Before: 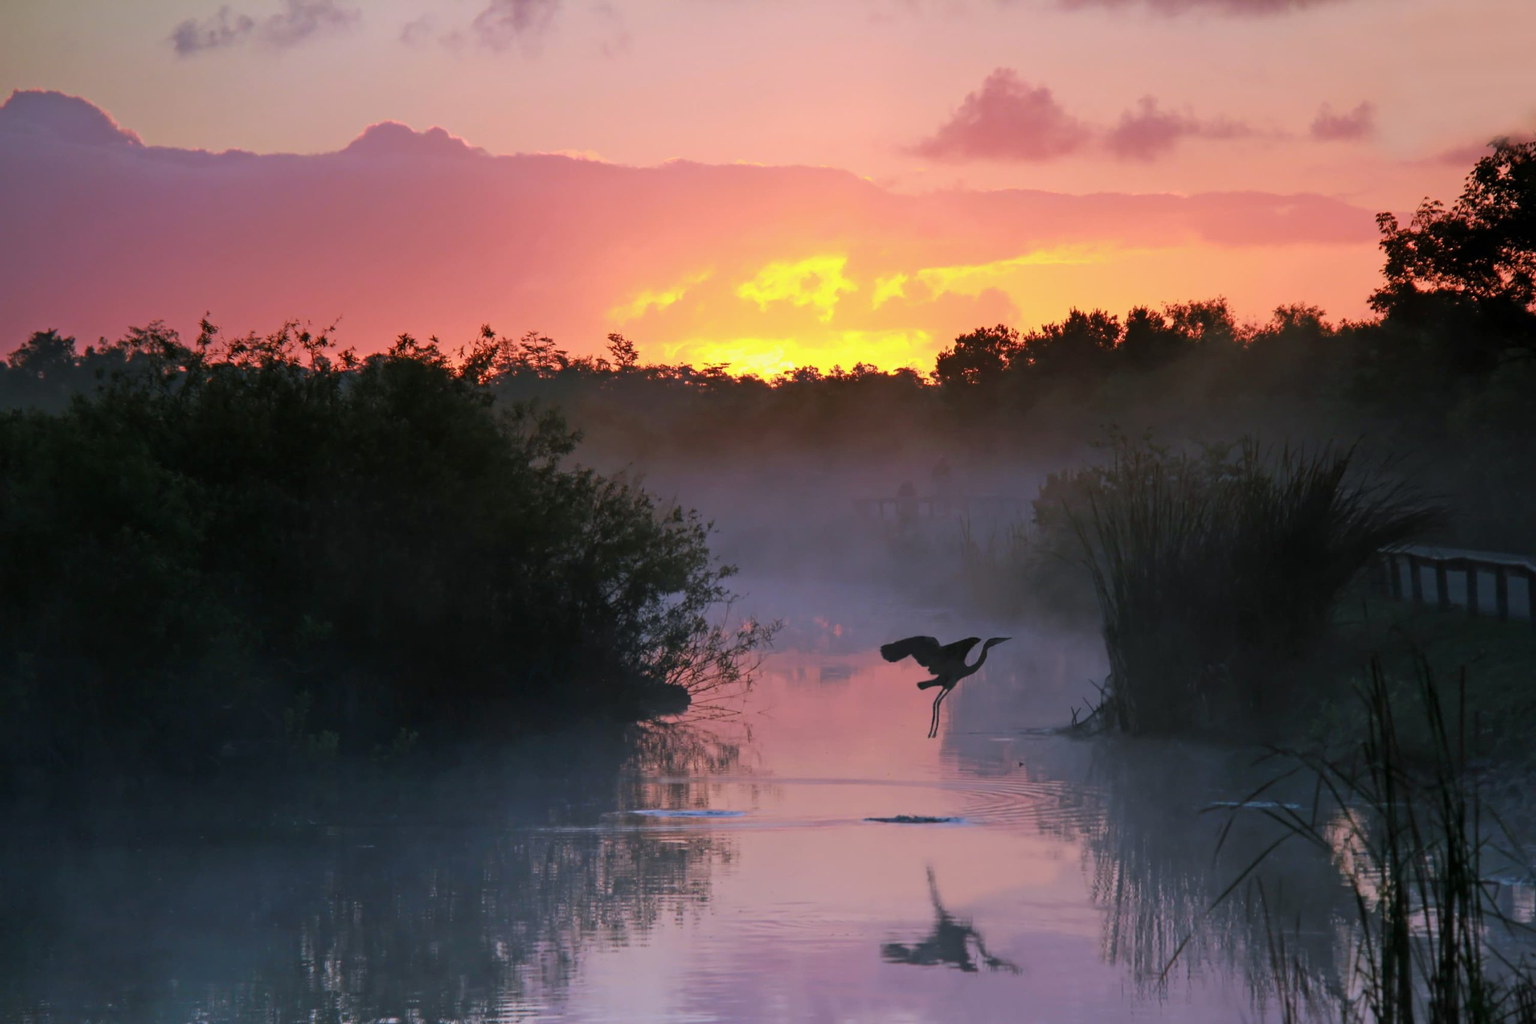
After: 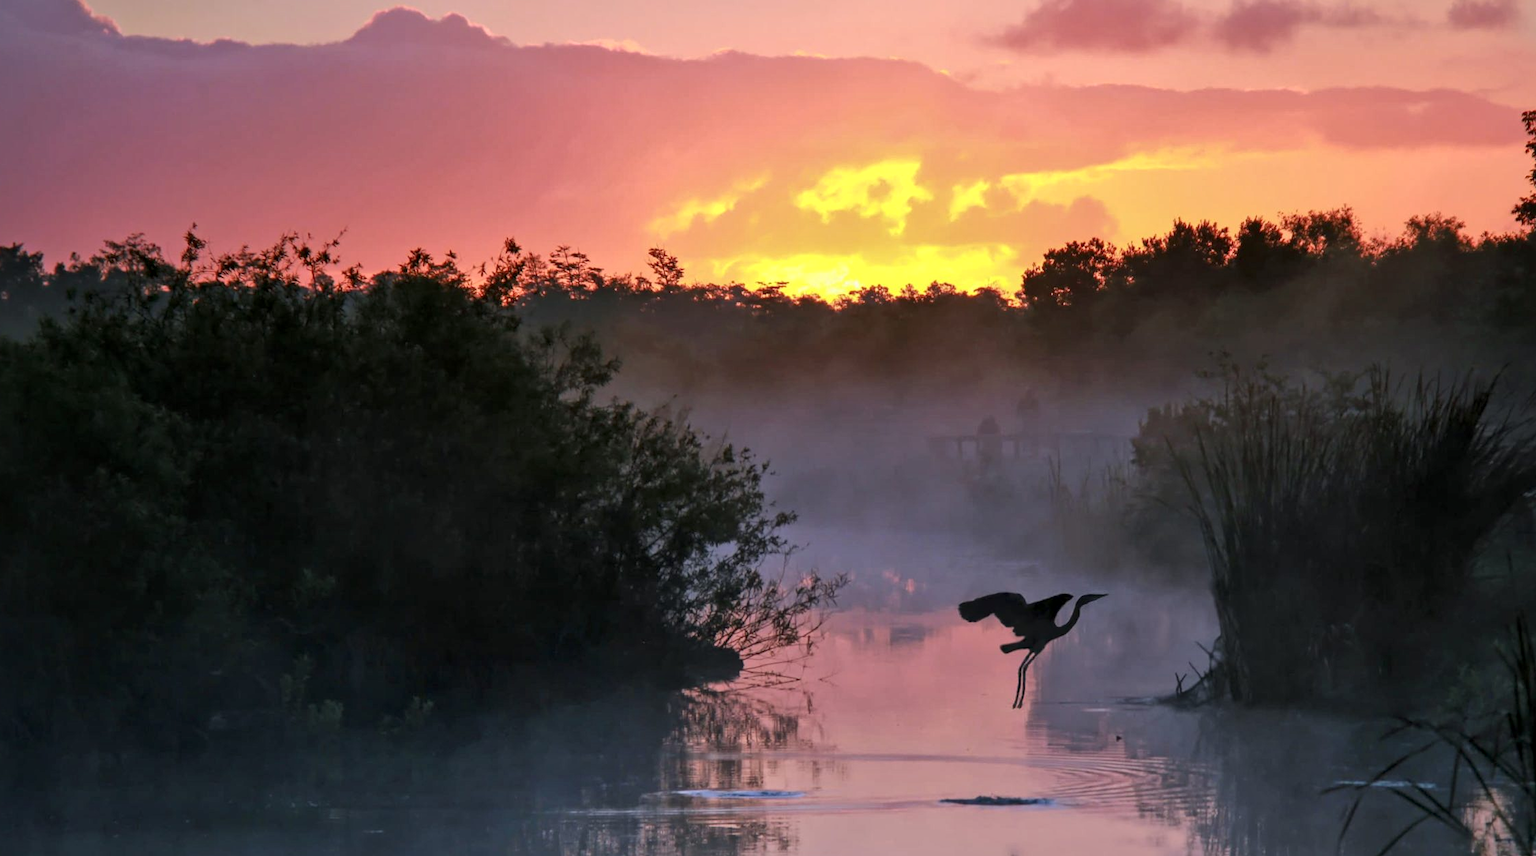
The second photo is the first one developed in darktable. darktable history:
local contrast: mode bilateral grid, contrast 20, coarseness 50, detail 161%, midtone range 0.2
crop and rotate: left 2.425%, top 11.305%, right 9.6%, bottom 15.08%
